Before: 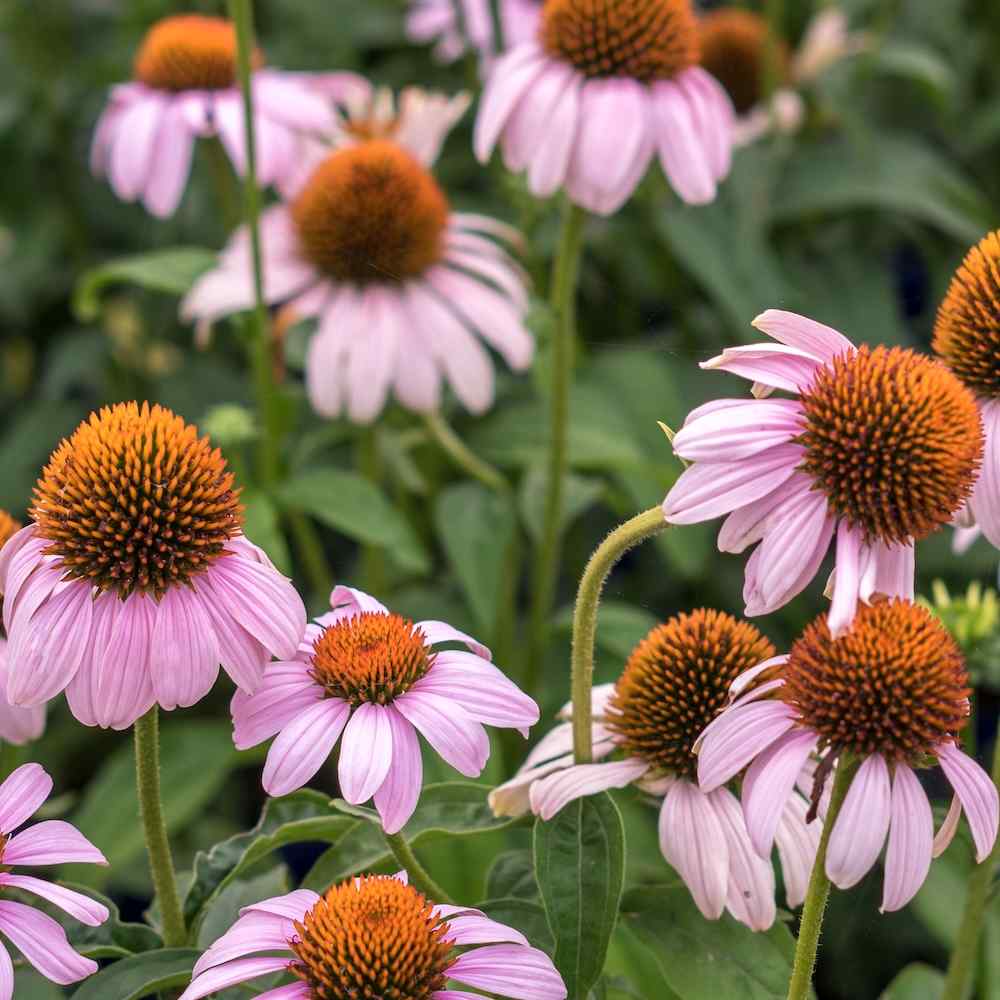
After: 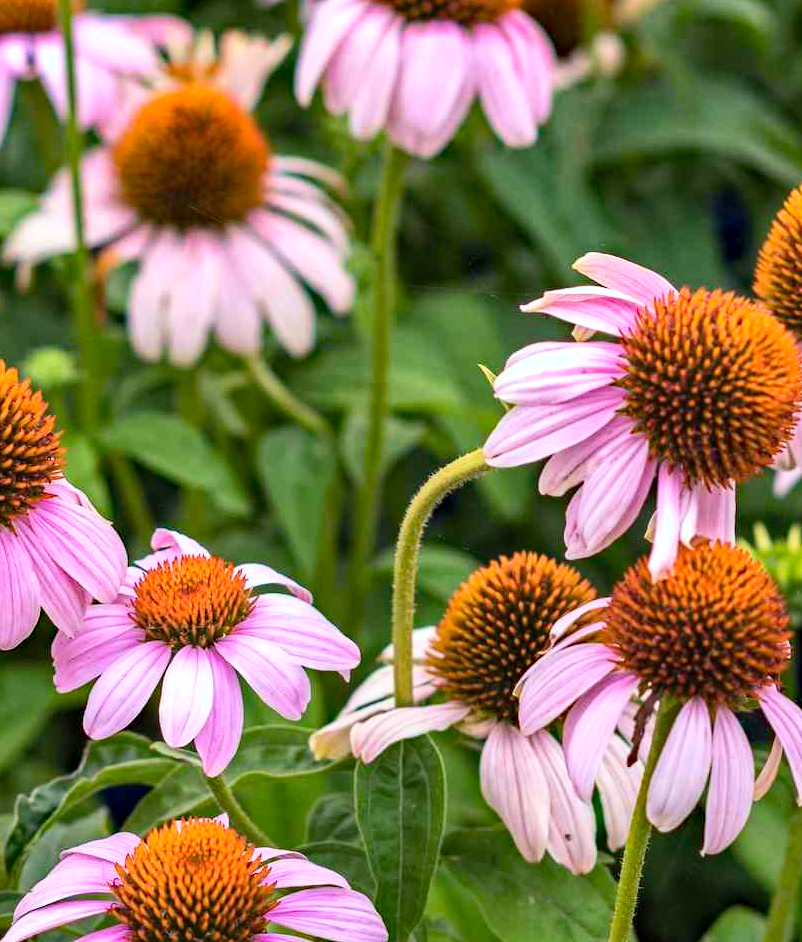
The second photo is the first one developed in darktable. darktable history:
contrast brightness saturation: contrast 0.2, brightness 0.16, saturation 0.22
crop and rotate: left 17.959%, top 5.771%, right 1.742%
white balance: red 0.982, blue 1.018
haze removal: strength 0.42, compatibility mode true, adaptive false
